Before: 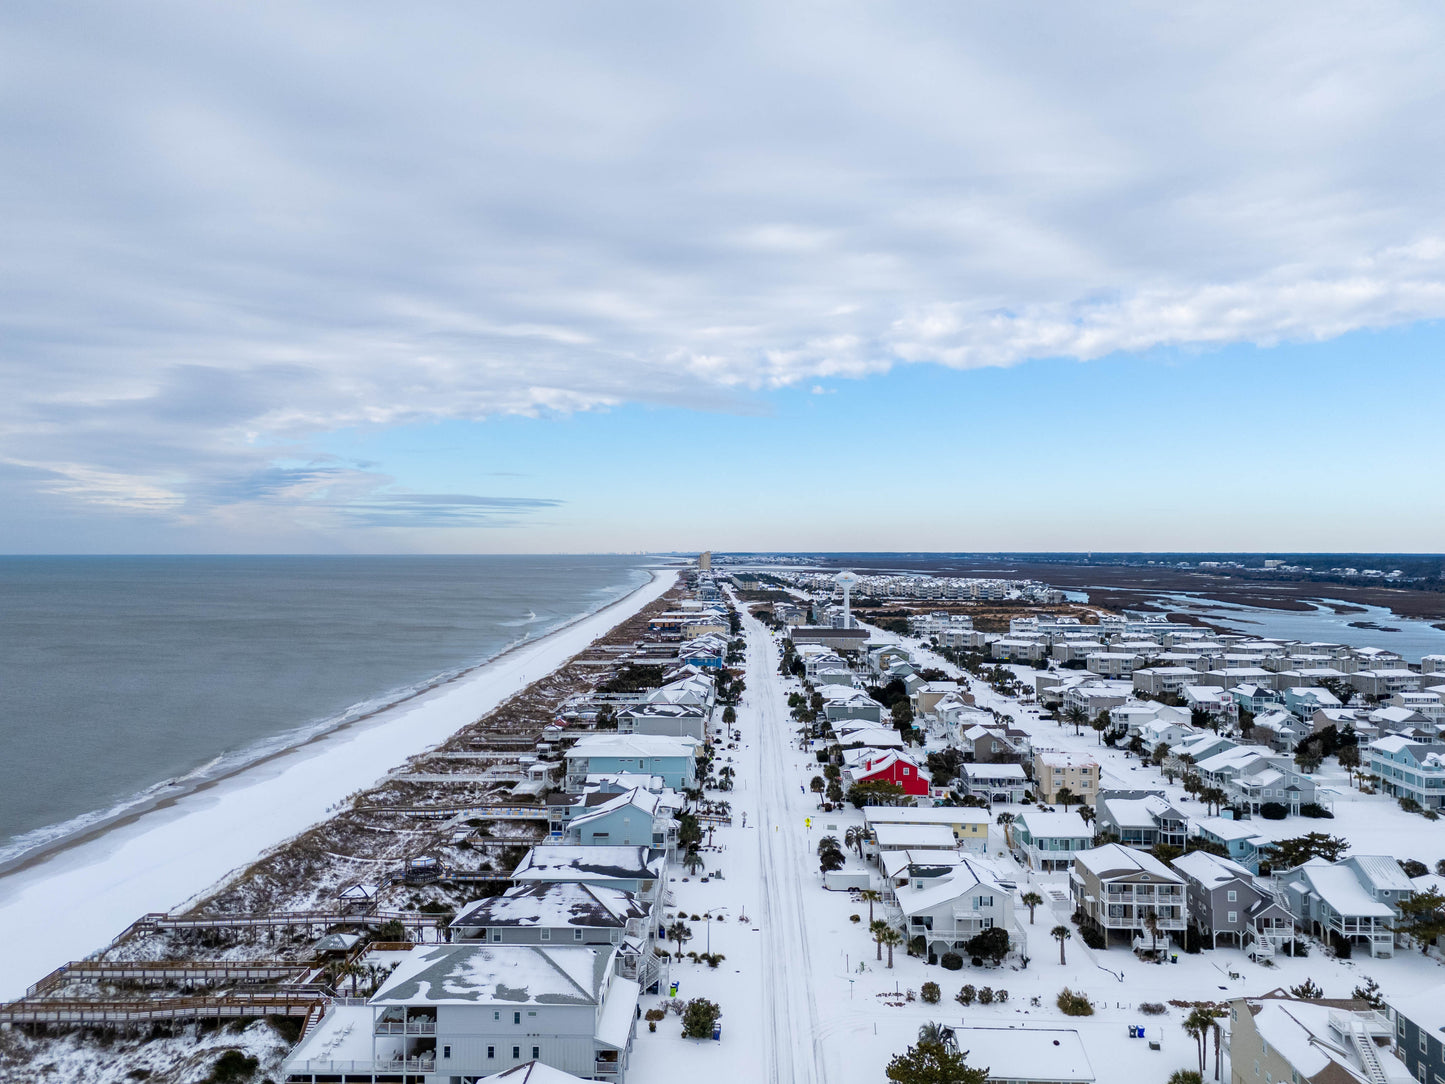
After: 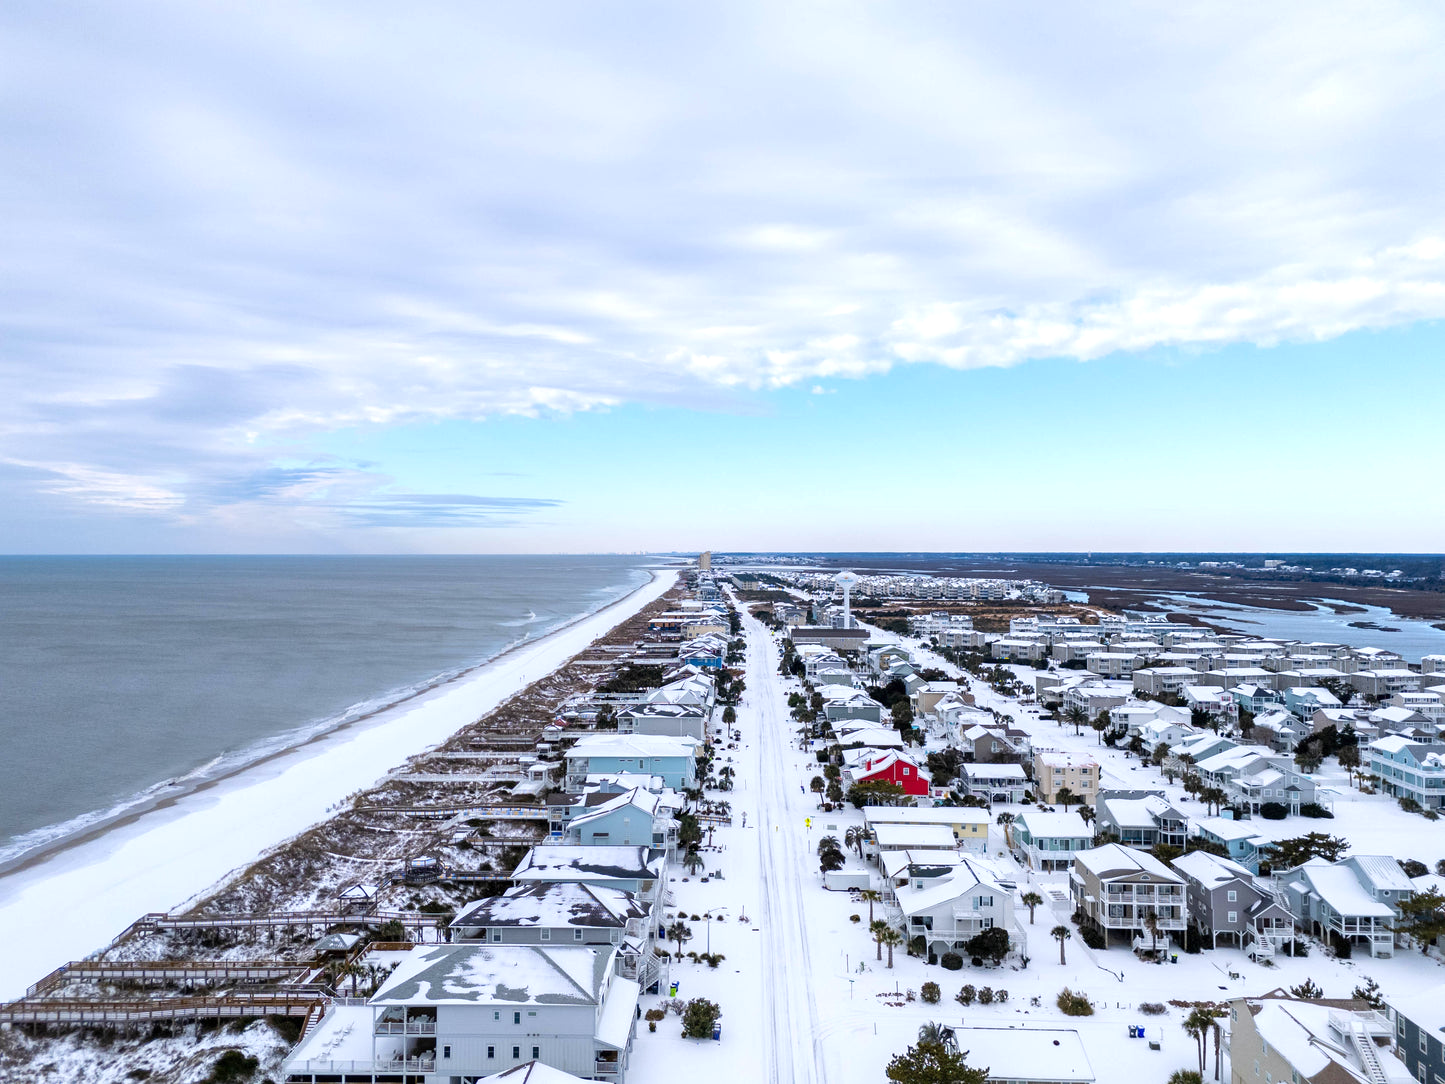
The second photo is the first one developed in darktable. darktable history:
exposure: exposure 0.376 EV, compensate highlight preservation false
white balance: red 1.009, blue 1.027
tone equalizer: on, module defaults
